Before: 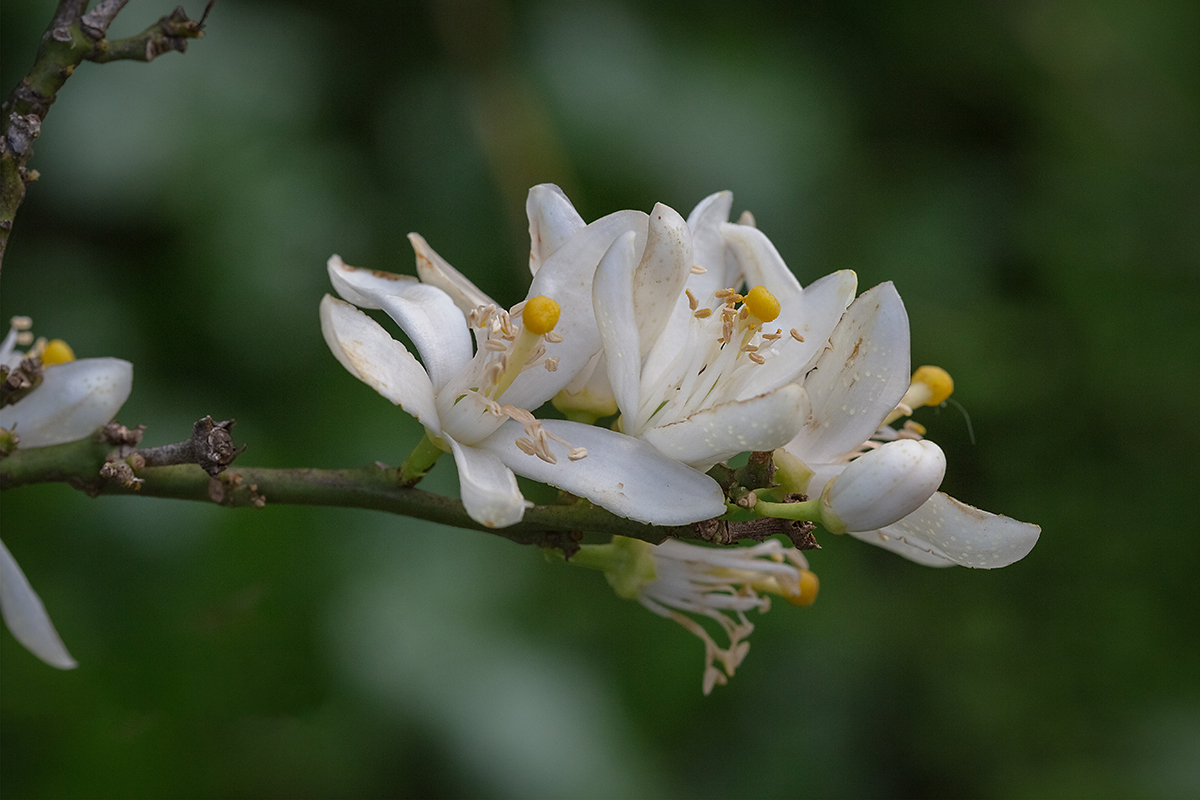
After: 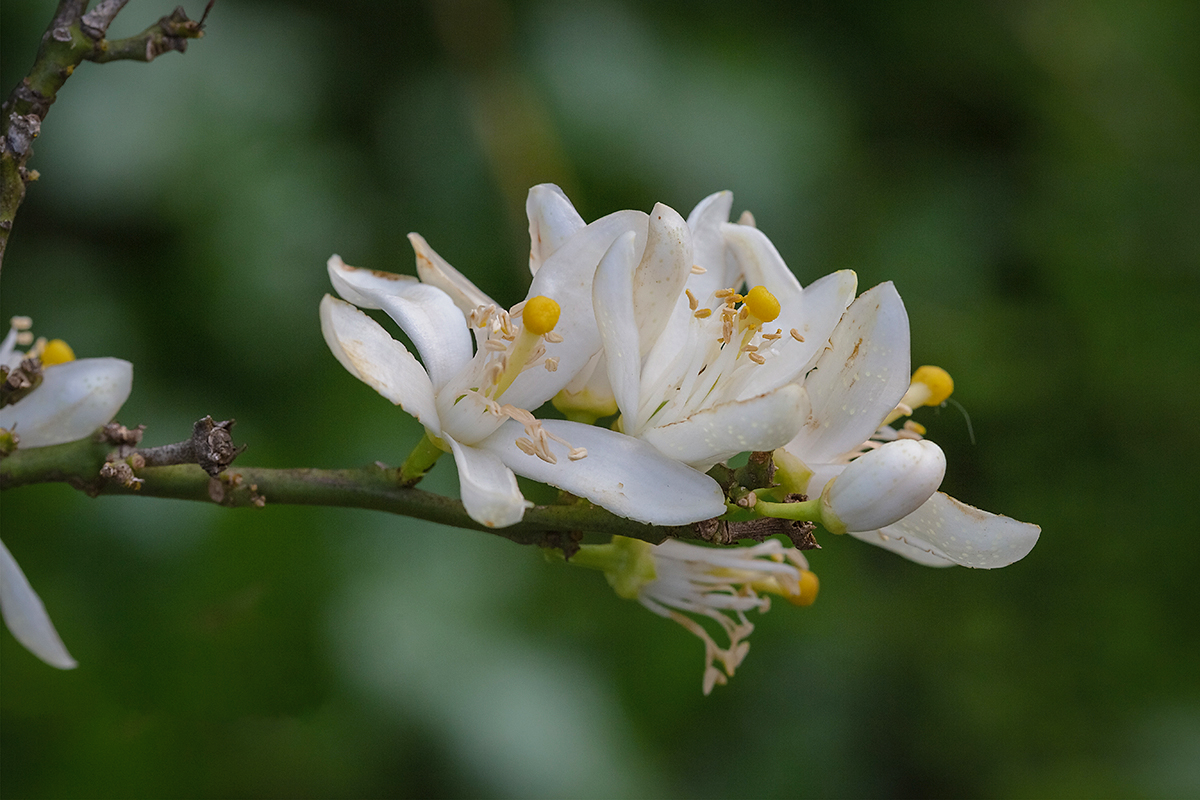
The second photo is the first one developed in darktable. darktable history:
color correction: saturation 0.8
color balance rgb: perceptual saturation grading › global saturation 25%, perceptual brilliance grading › mid-tones 10%, perceptual brilliance grading › shadows 15%, global vibrance 20%
